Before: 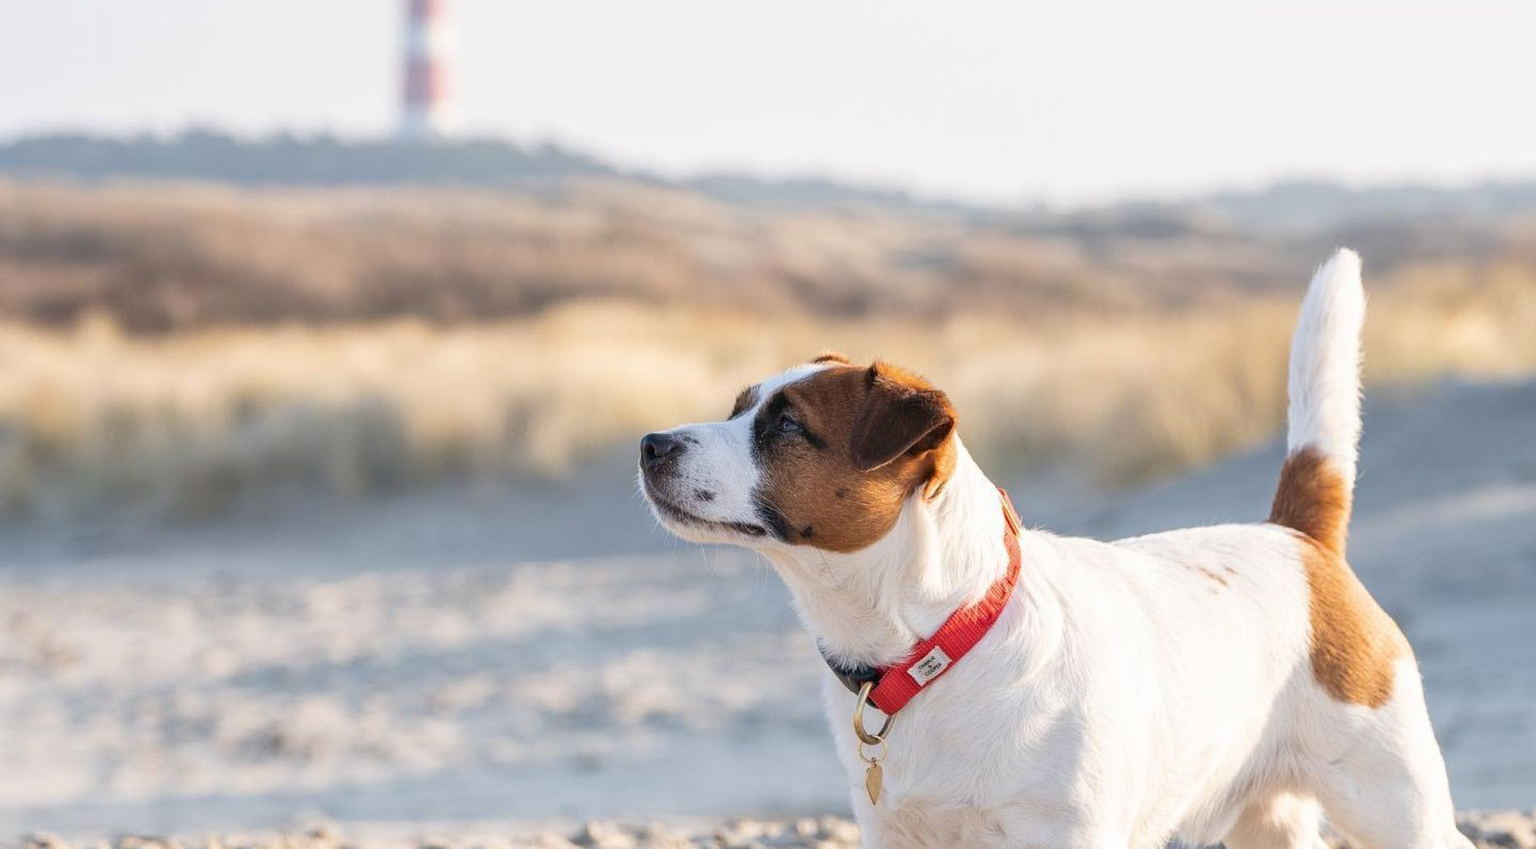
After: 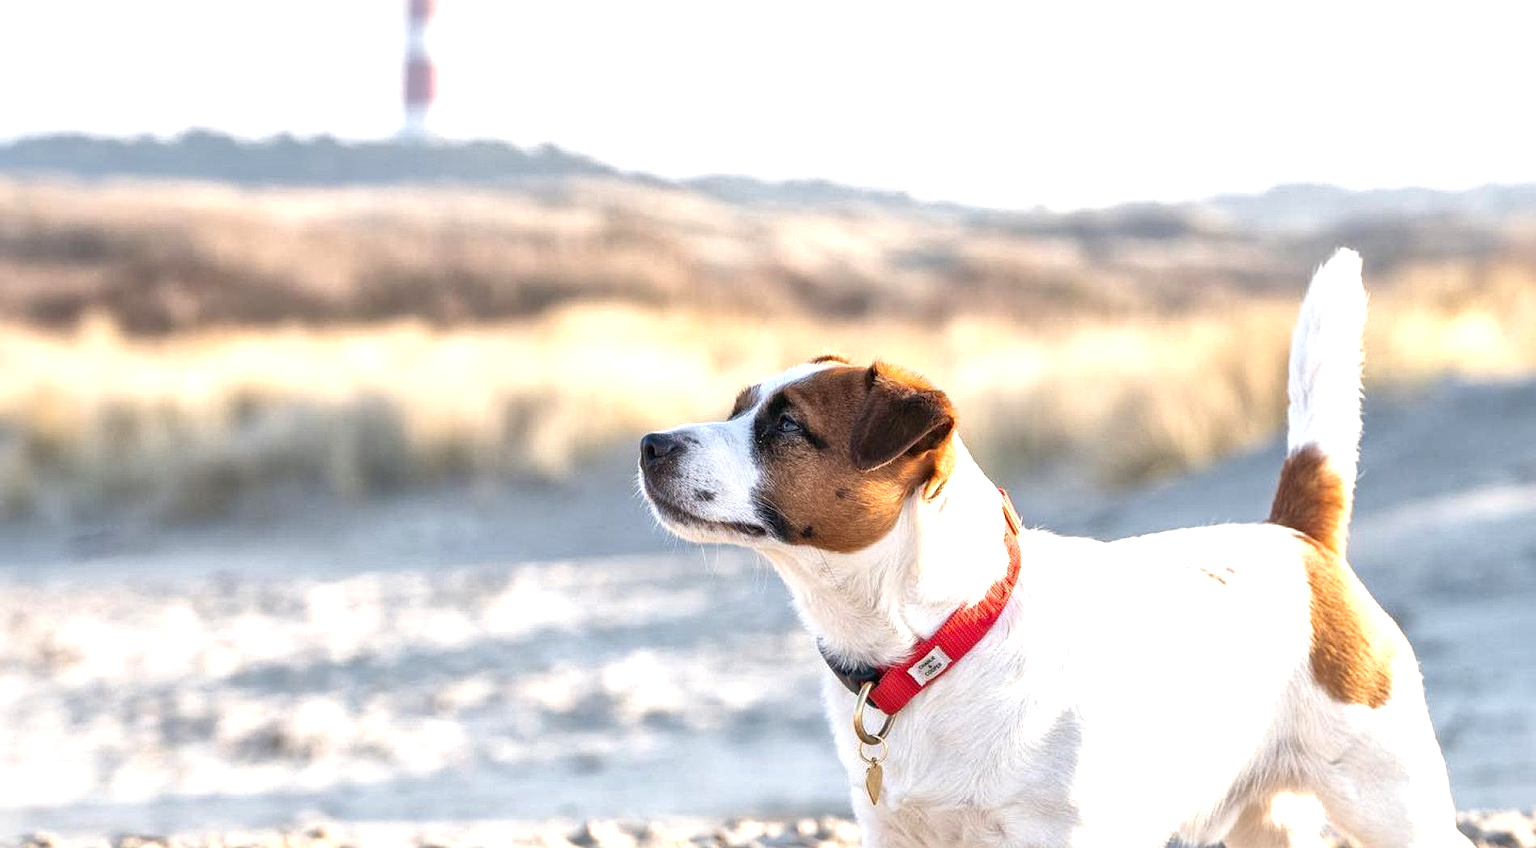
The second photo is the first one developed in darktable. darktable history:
local contrast: mode bilateral grid, contrast 20, coarseness 50, detail 179%, midtone range 0.2
exposure: exposure 0.586 EV, compensate highlight preservation false
